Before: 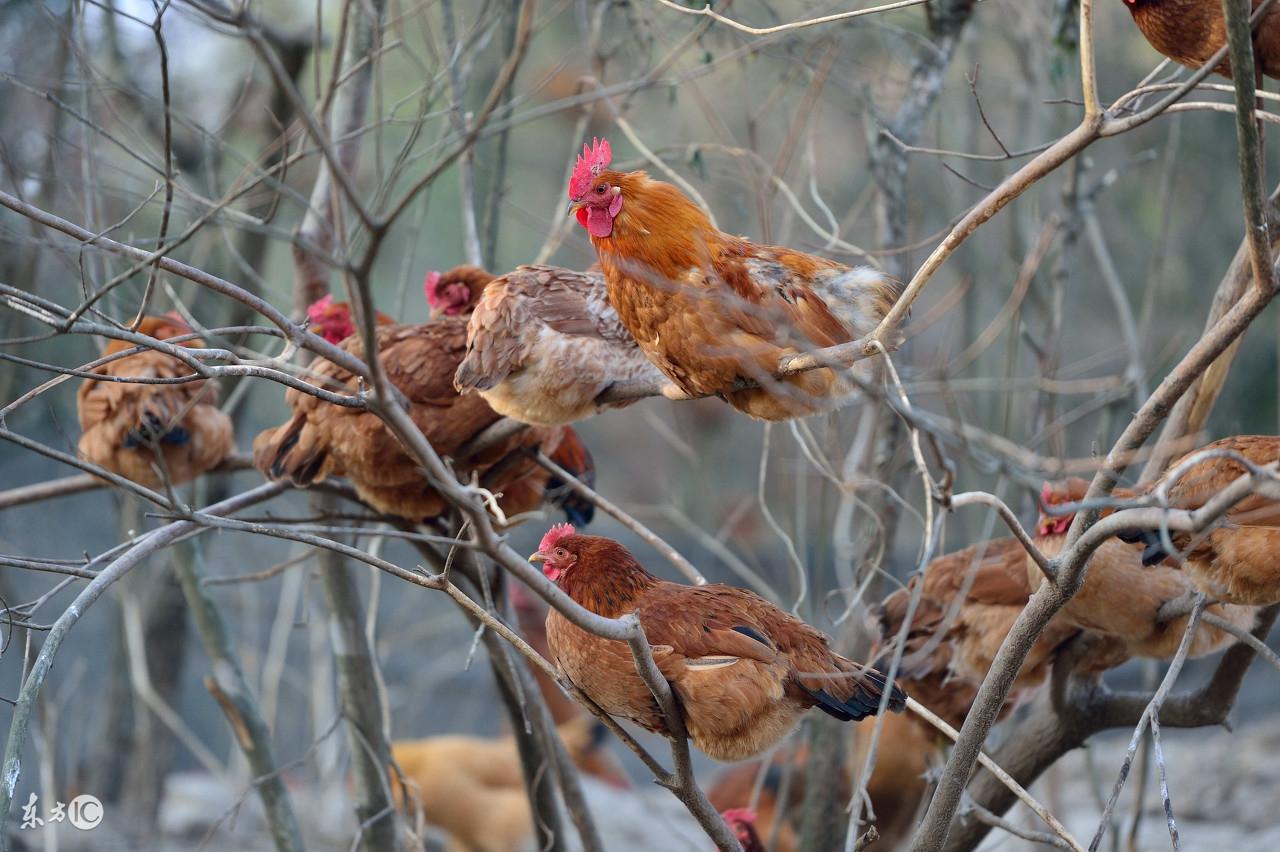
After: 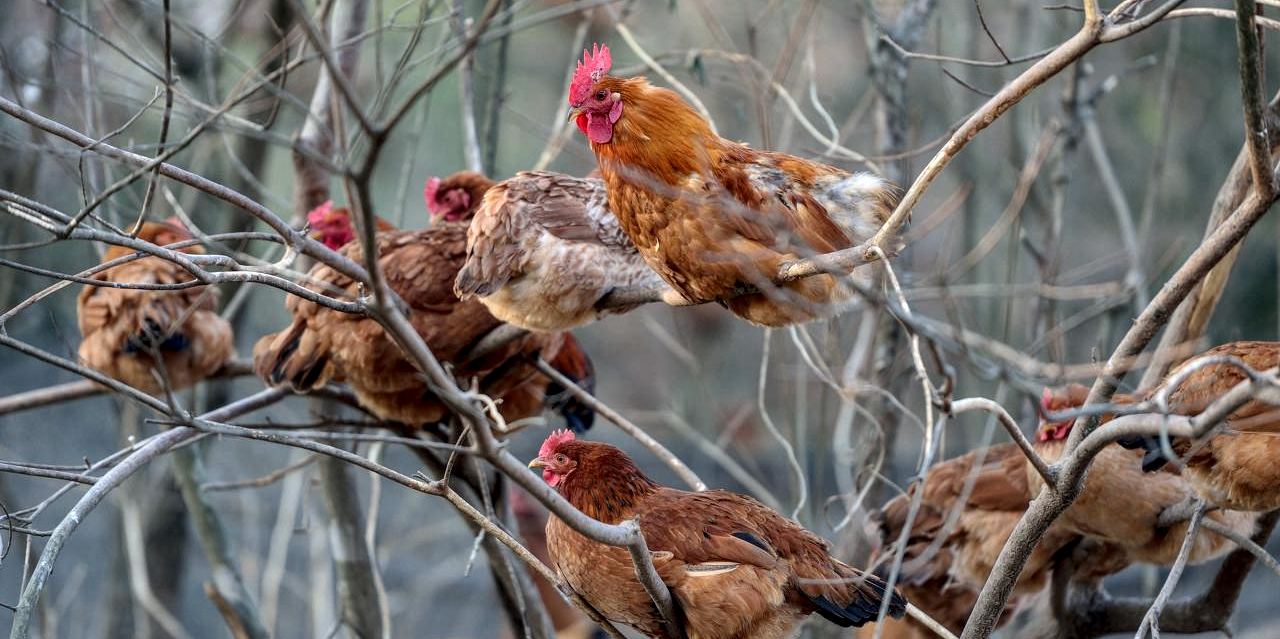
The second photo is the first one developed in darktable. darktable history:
color balance rgb: perceptual saturation grading › global saturation -1%
crop: top 11.038%, bottom 13.962%
local contrast: highlights 25%, detail 150%
